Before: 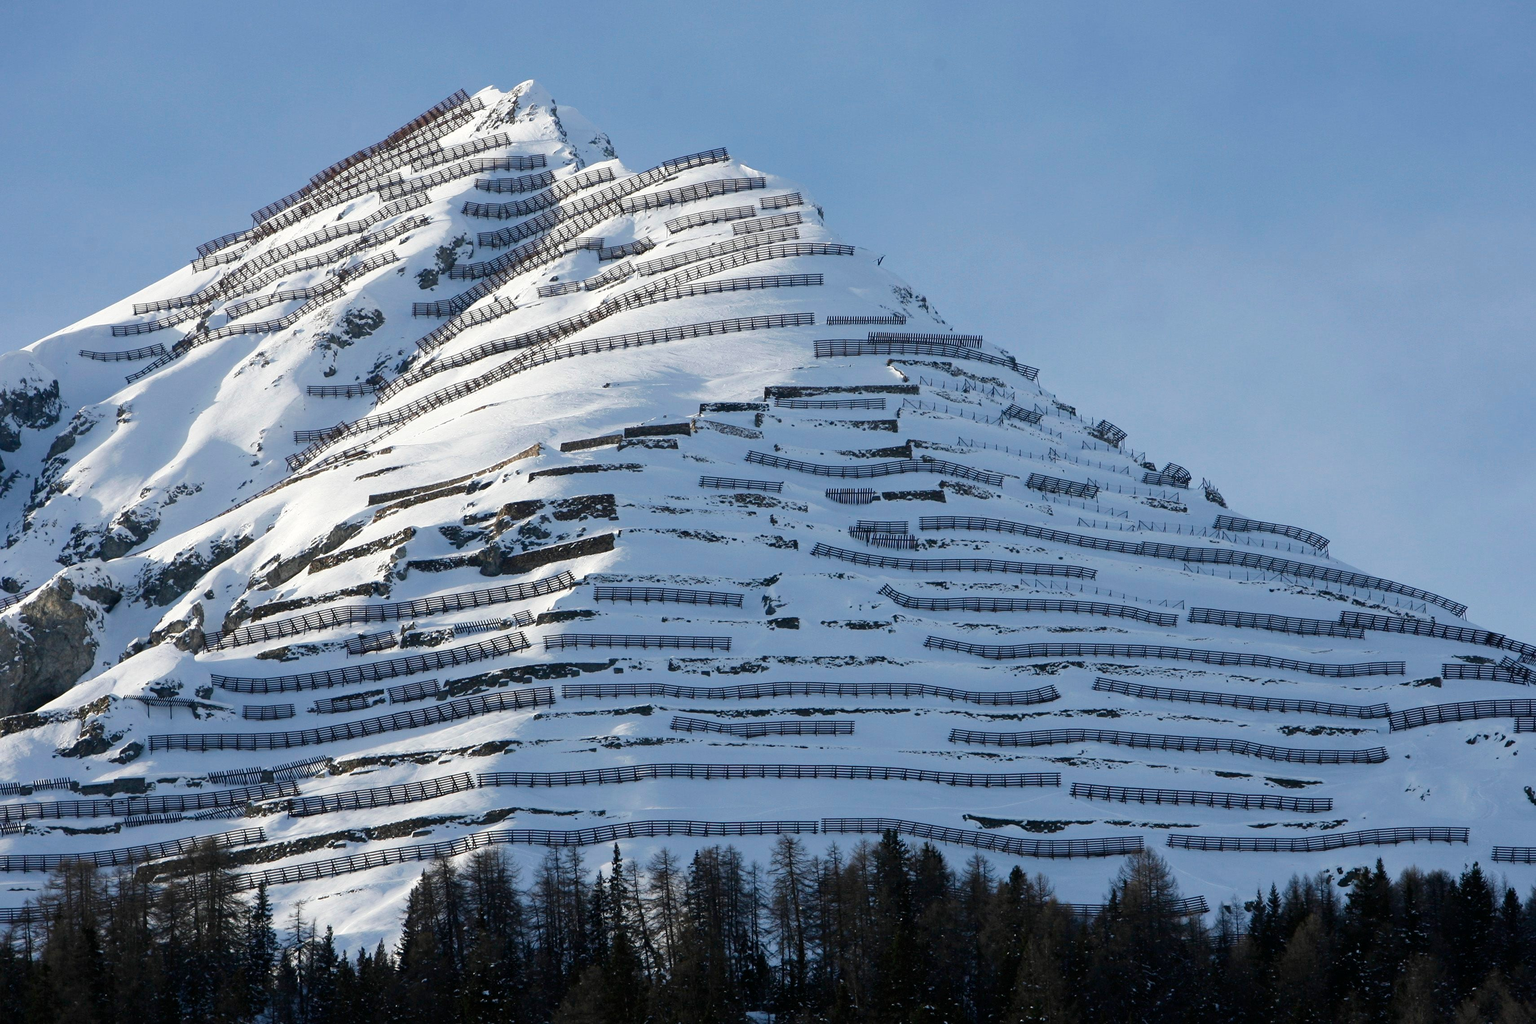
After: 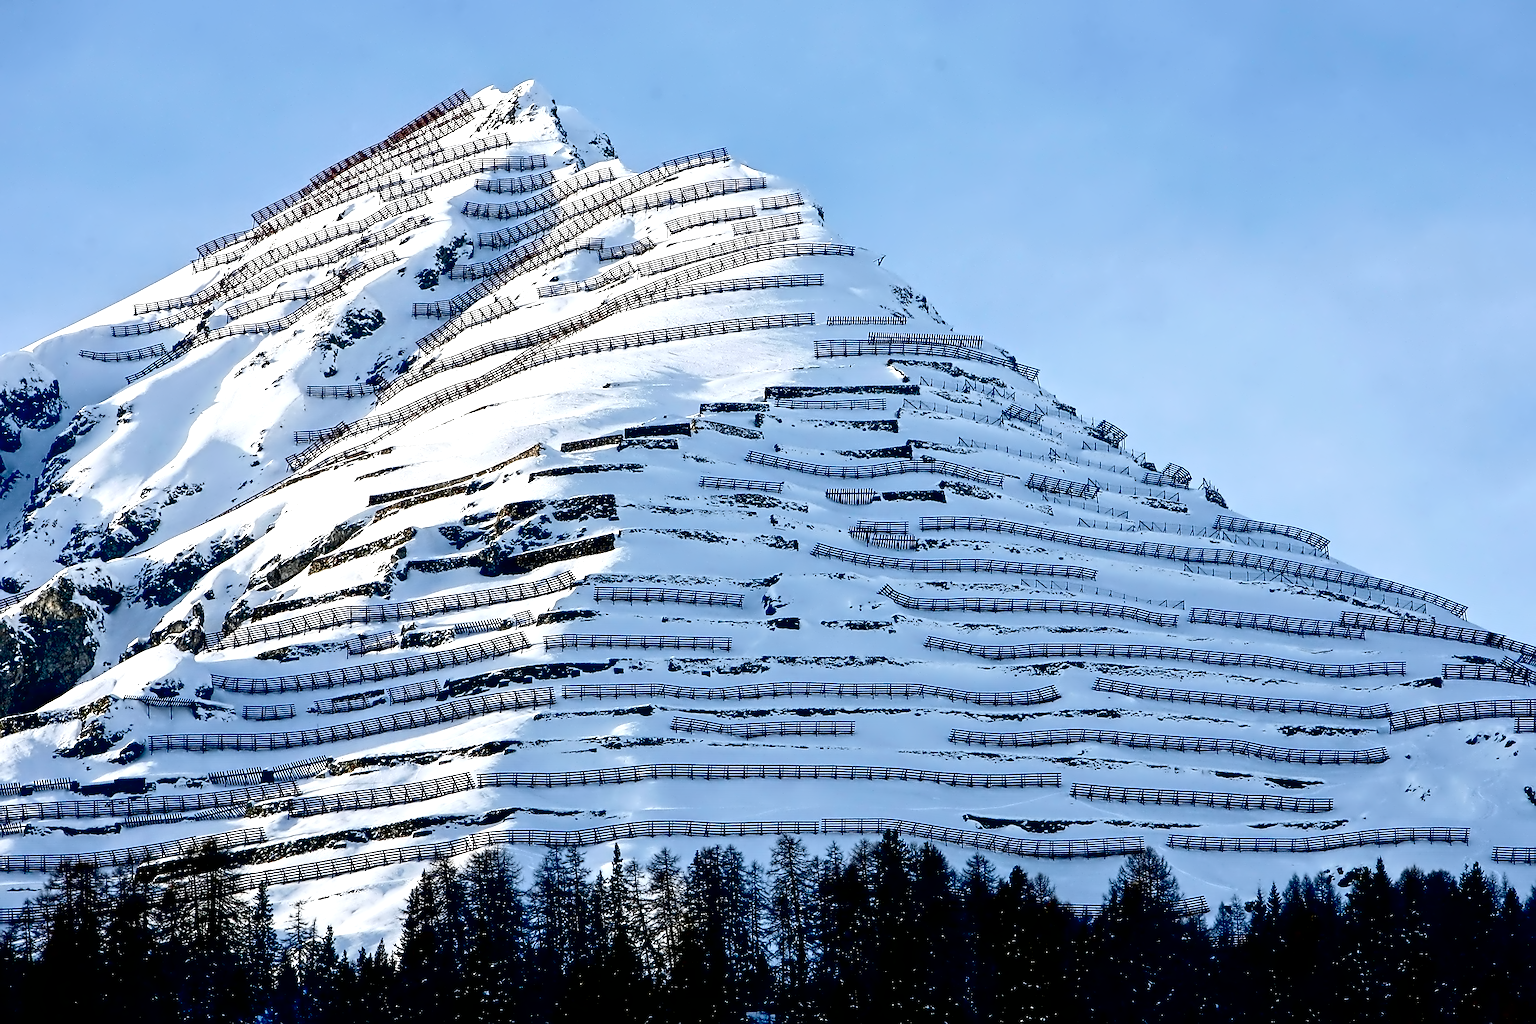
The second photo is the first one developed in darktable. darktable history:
exposure: black level correction 0.04, exposure 0.5 EV, compensate highlight preservation false
contrast brightness saturation: contrast 0.22
contrast equalizer: octaves 7, y [[0.5, 0.542, 0.583, 0.625, 0.667, 0.708], [0.5 ×6], [0.5 ×6], [0, 0.033, 0.067, 0.1, 0.133, 0.167], [0, 0.05, 0.1, 0.15, 0.2, 0.25]]
sharpen: on, module defaults
